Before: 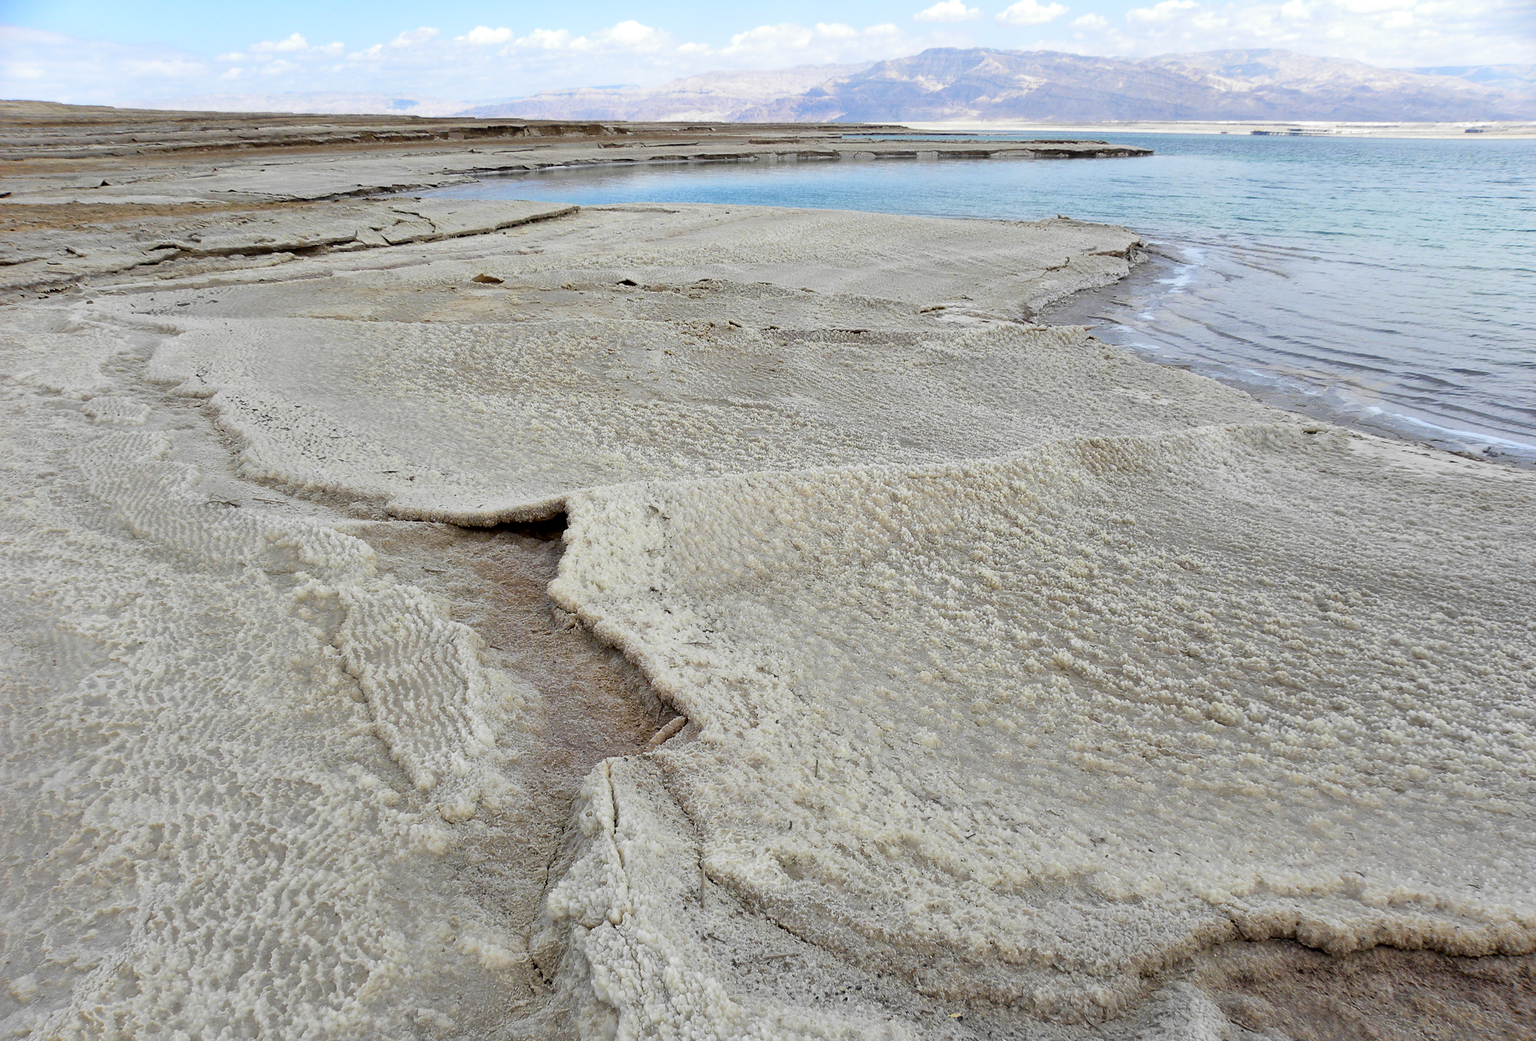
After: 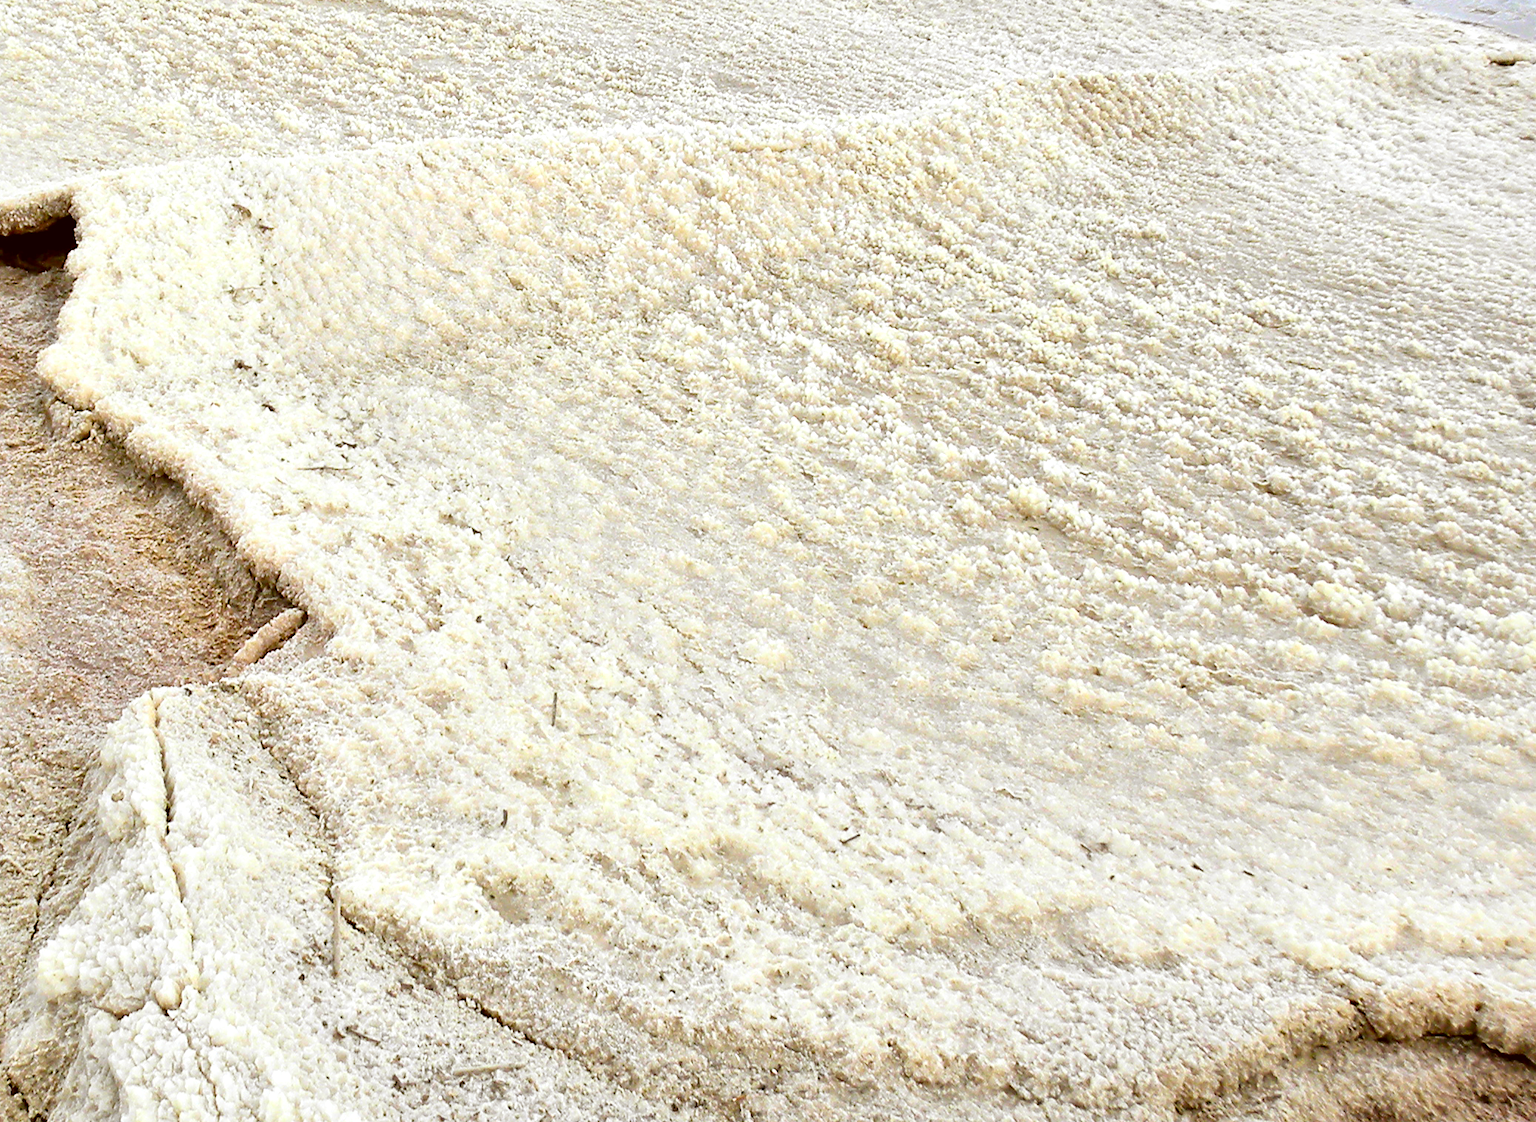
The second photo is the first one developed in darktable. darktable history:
exposure: exposure 0.664 EV, compensate highlight preservation false
crop: left 34.397%, top 38.391%, right 13.551%, bottom 5.456%
tone equalizer: on, module defaults
contrast brightness saturation: contrast 0.198, brightness 0.17, saturation 0.228
local contrast: mode bilateral grid, contrast 20, coarseness 50, detail 121%, midtone range 0.2
base curve: curves: ch0 [(0, 0) (0.283, 0.295) (1, 1)], preserve colors none
color correction: highlights a* -0.518, highlights b* 0.18, shadows a* 4.8, shadows b* 20.75
